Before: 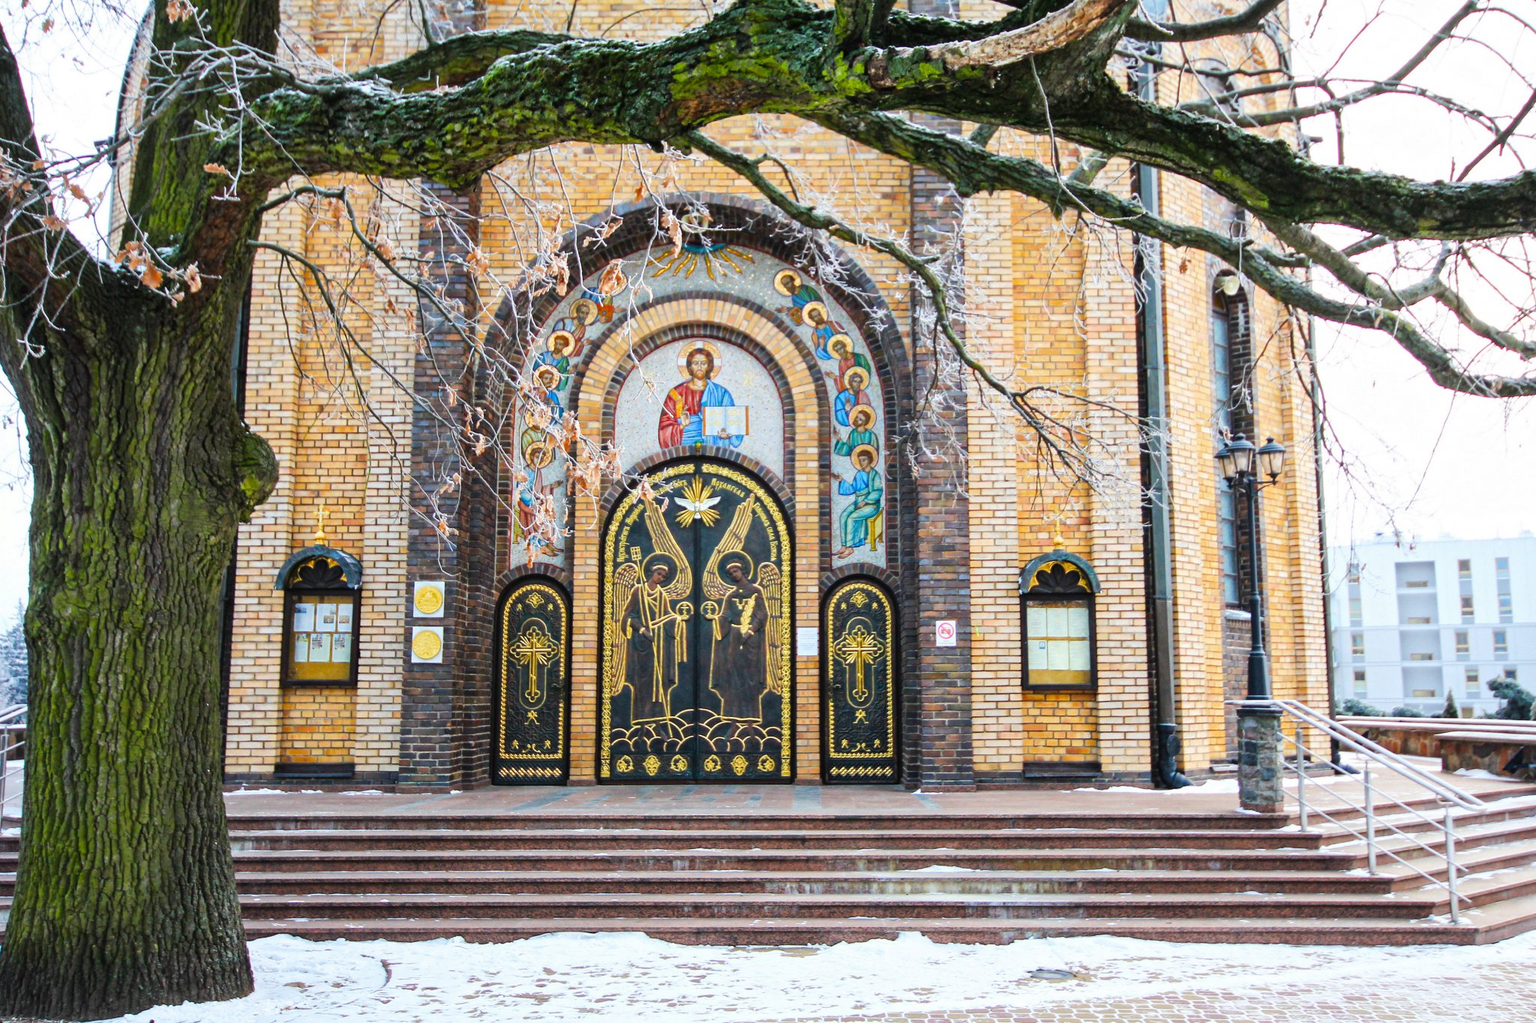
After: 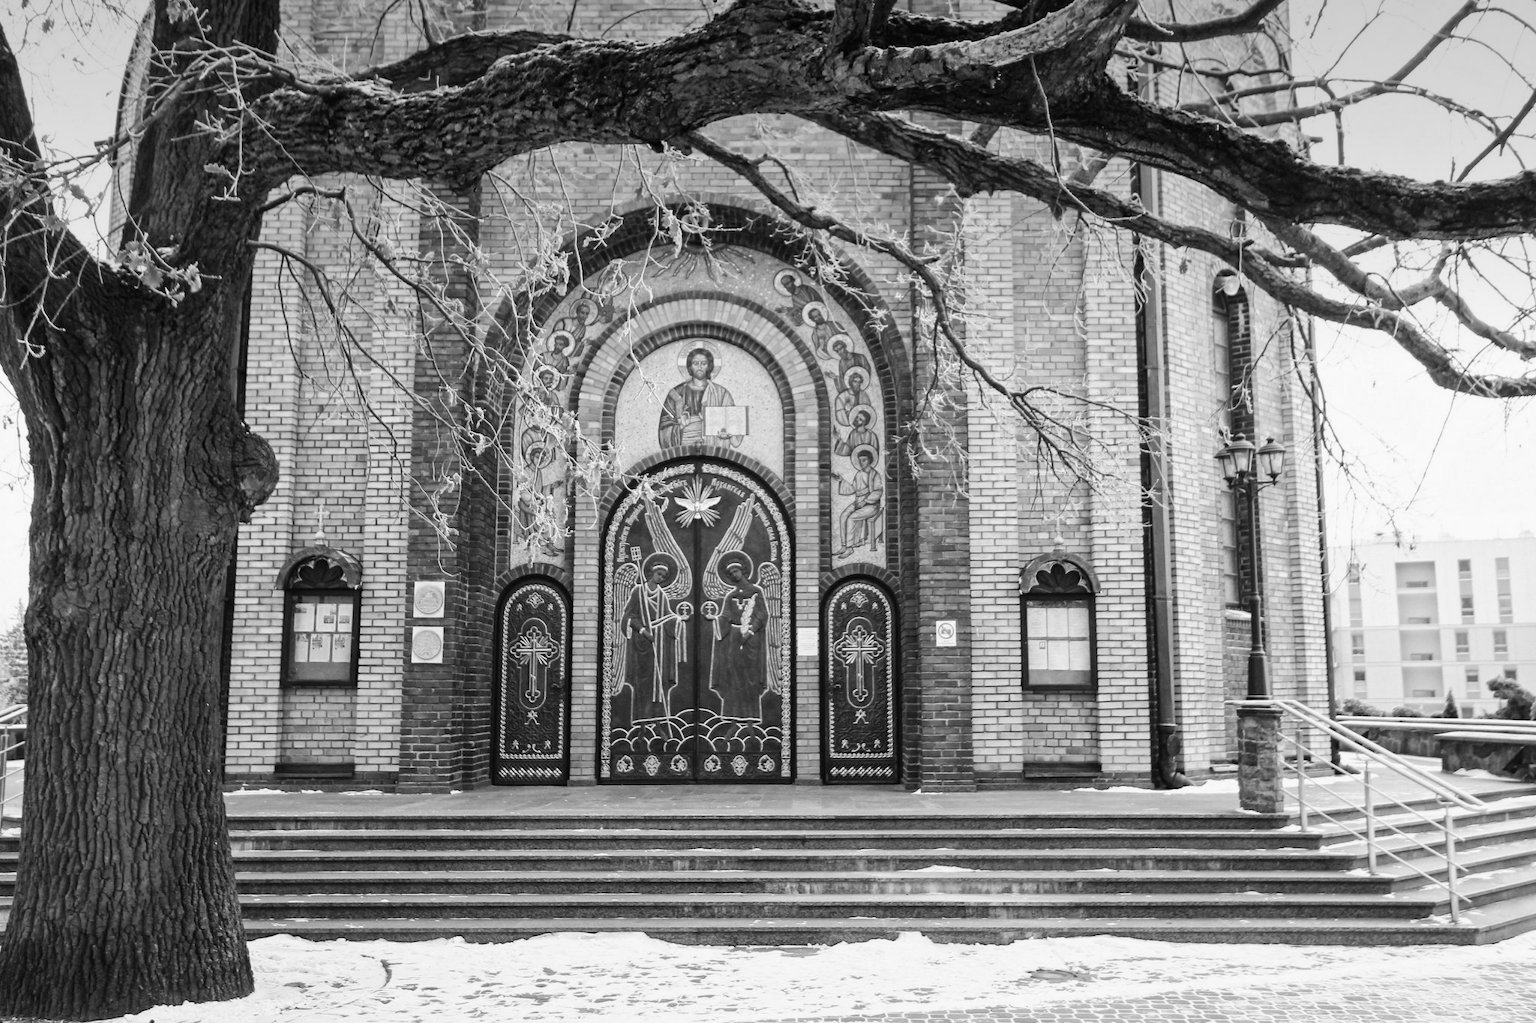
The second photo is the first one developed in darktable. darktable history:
graduated density: density 2.02 EV, hardness 44%, rotation 0.374°, offset 8.21, hue 208.8°, saturation 97%
color calibration: output gray [0.267, 0.423, 0.261, 0], illuminant same as pipeline (D50), adaptation none (bypass)
